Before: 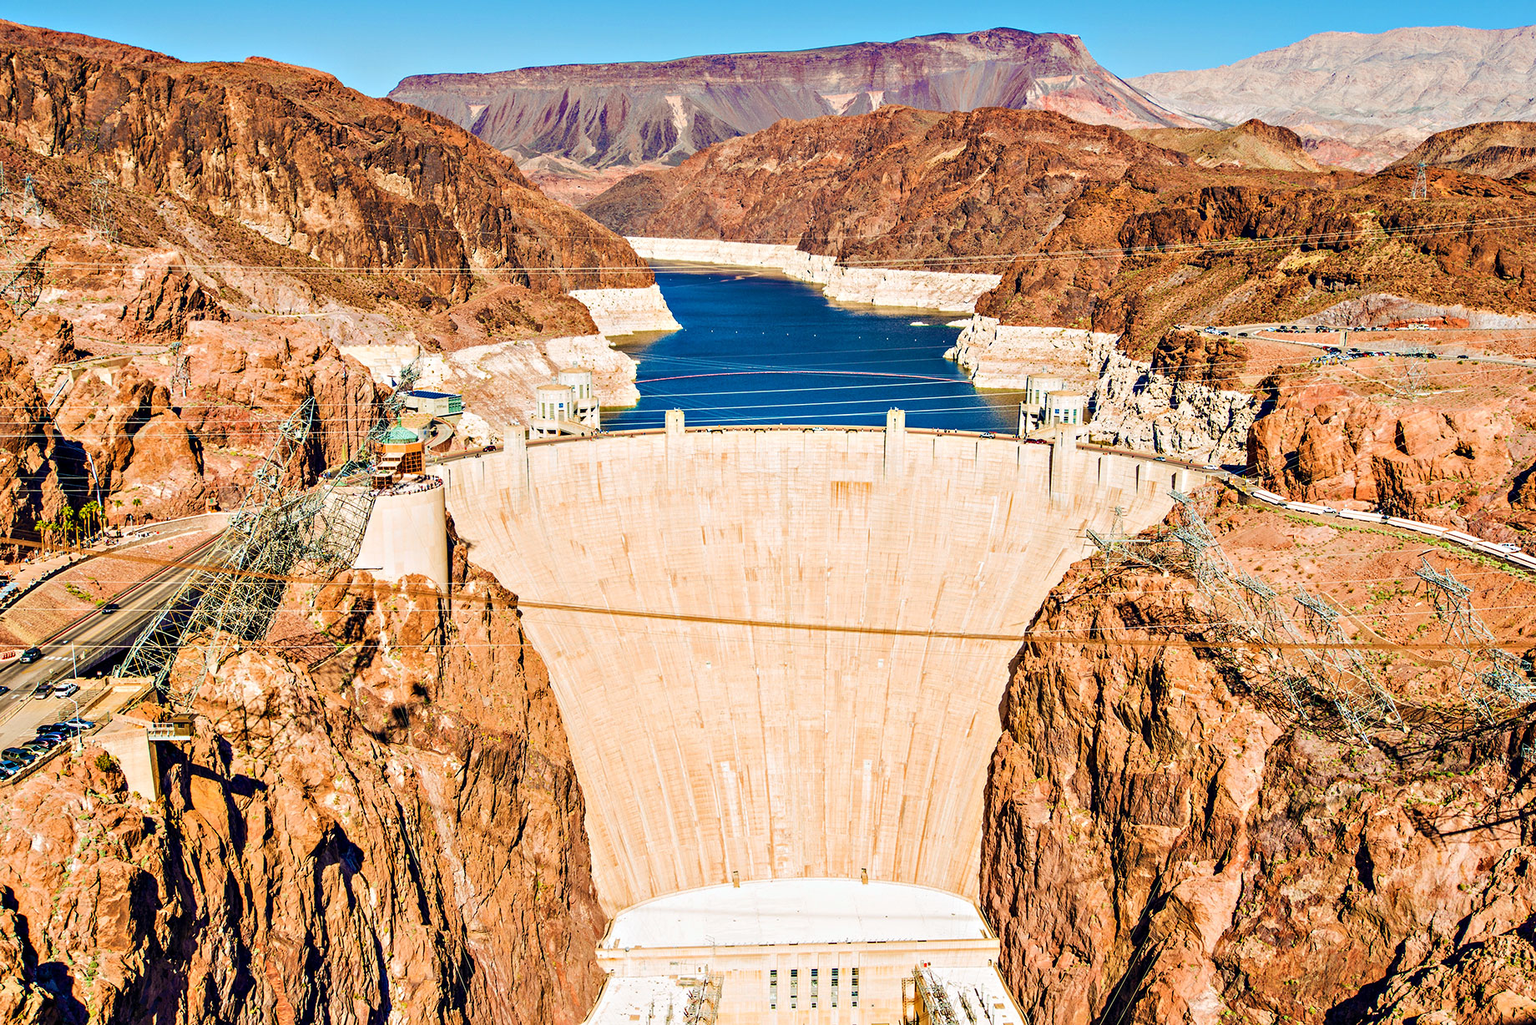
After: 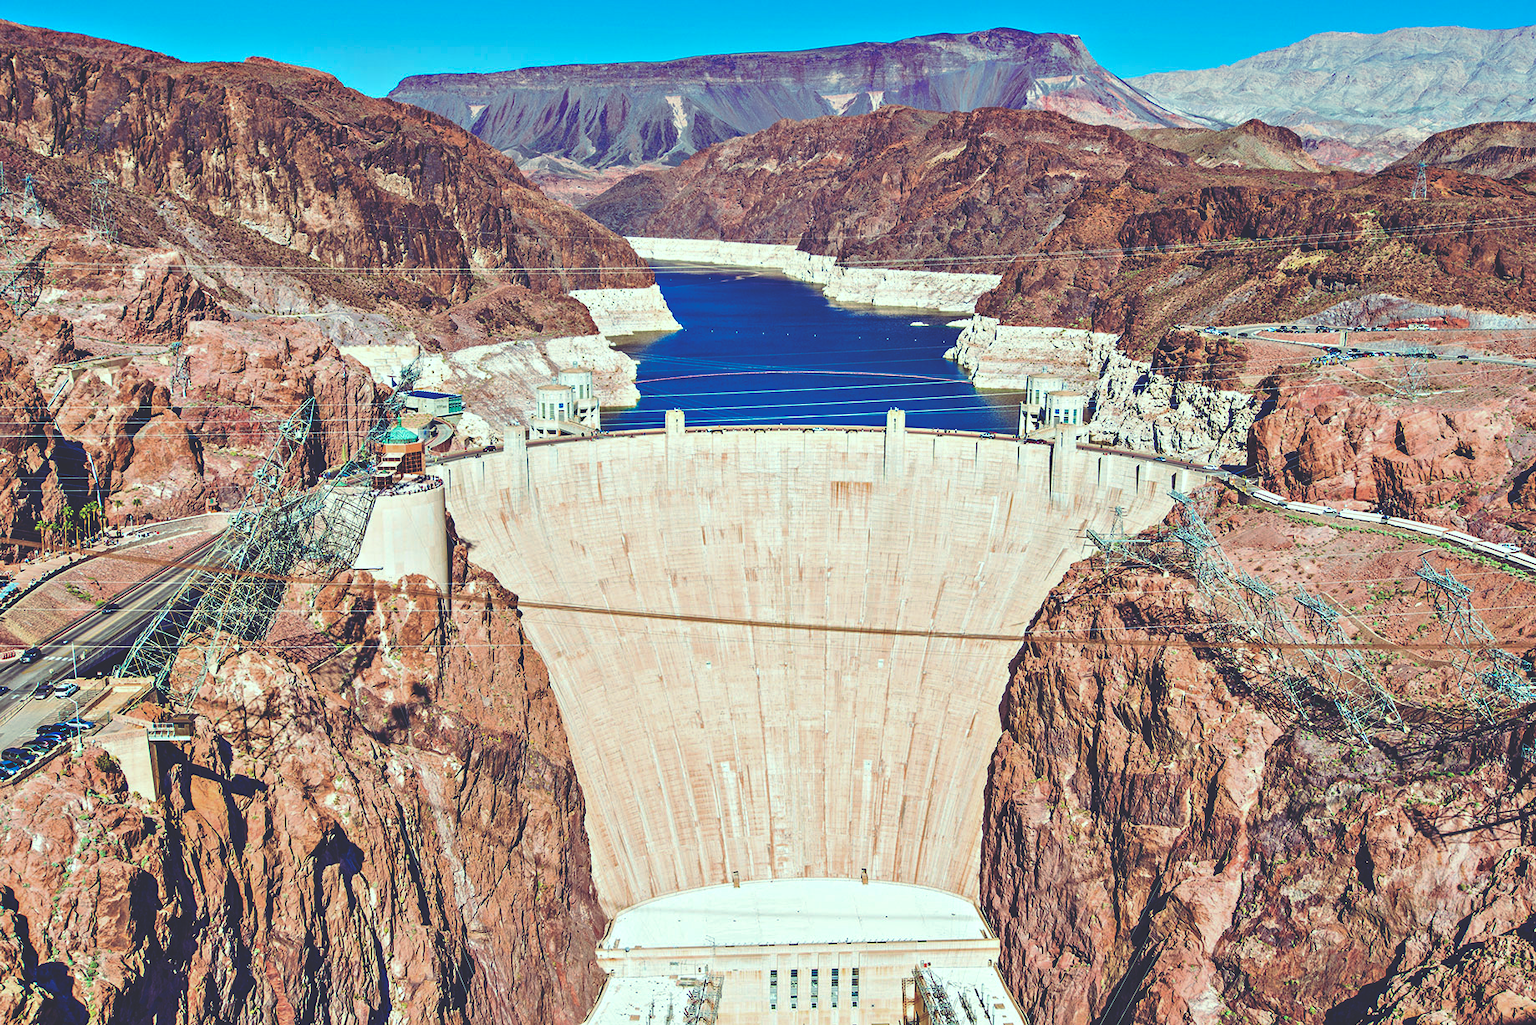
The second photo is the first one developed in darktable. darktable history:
rgb curve: curves: ch0 [(0, 0.186) (0.314, 0.284) (0.576, 0.466) (0.805, 0.691) (0.936, 0.886)]; ch1 [(0, 0.186) (0.314, 0.284) (0.581, 0.534) (0.771, 0.746) (0.936, 0.958)]; ch2 [(0, 0.216) (0.275, 0.39) (1, 1)], mode RGB, independent channels, compensate middle gray true, preserve colors none
shadows and highlights: shadows 20.55, highlights -20.99, soften with gaussian
